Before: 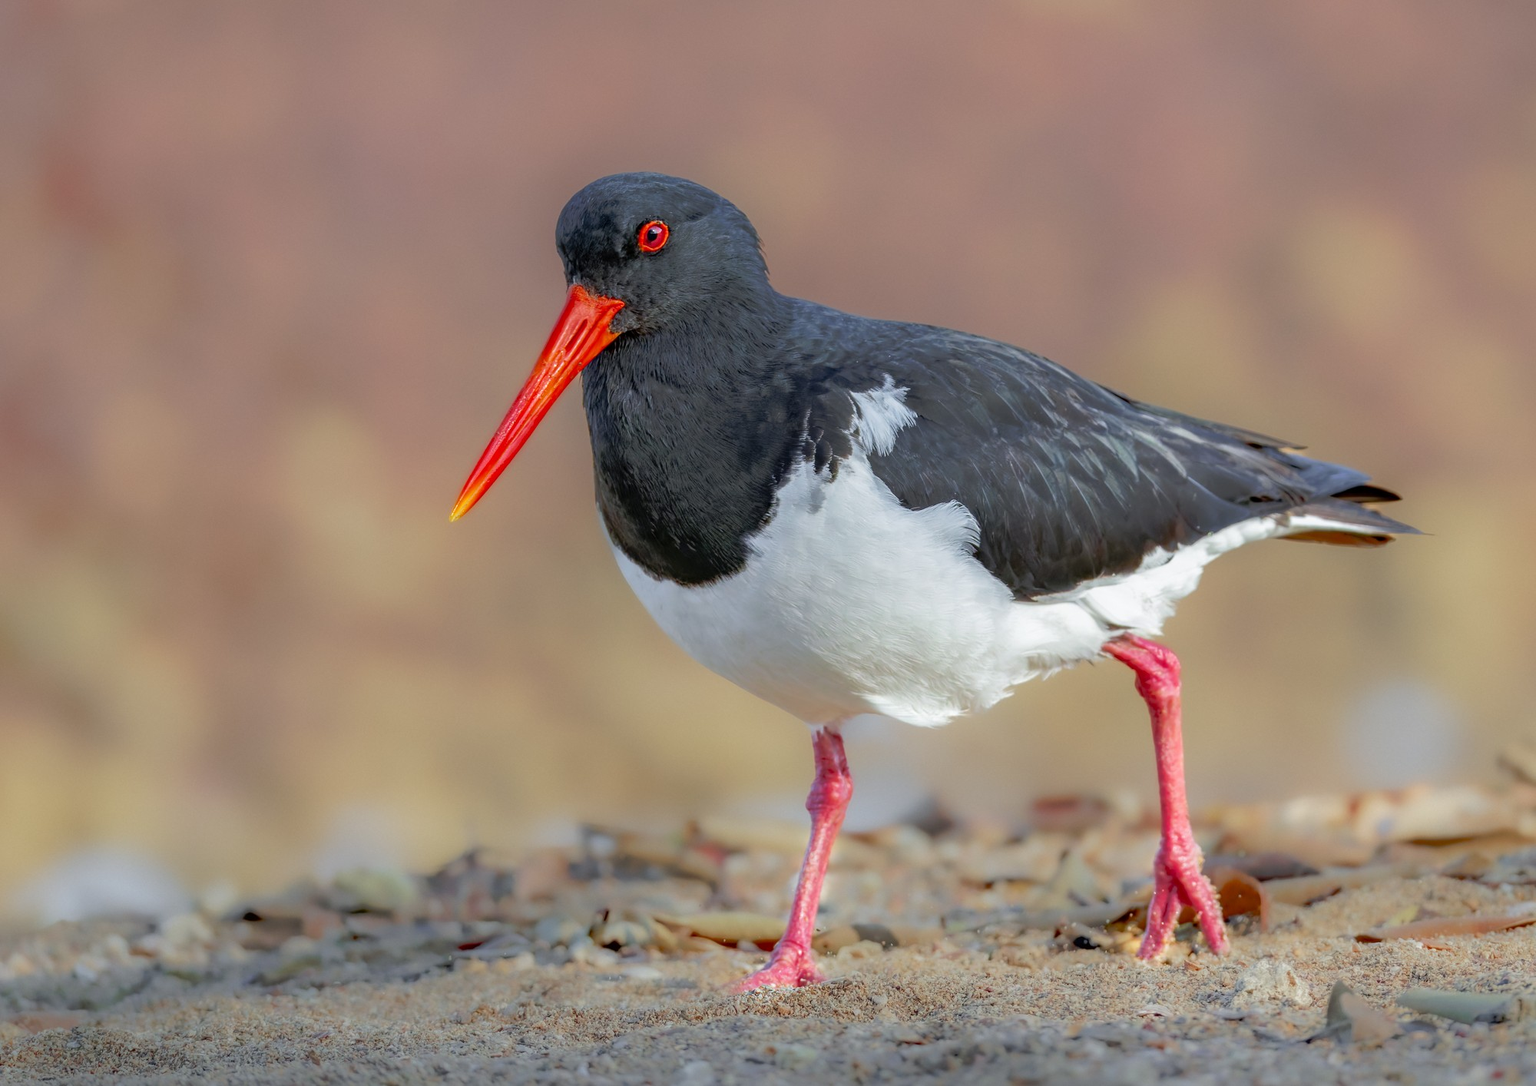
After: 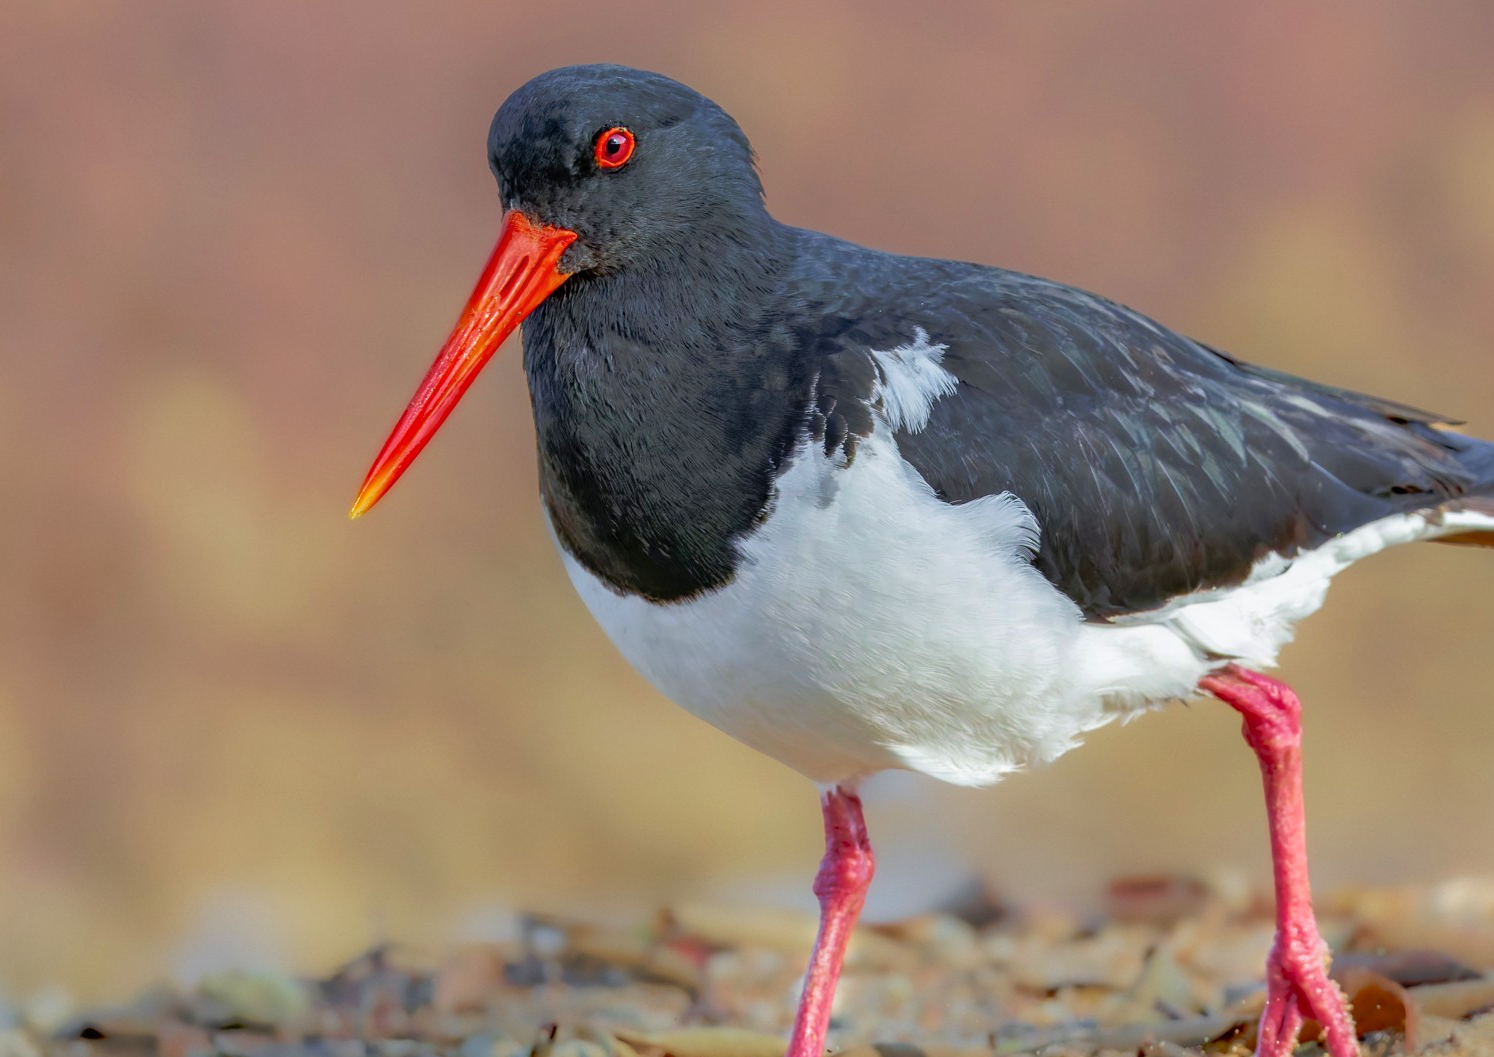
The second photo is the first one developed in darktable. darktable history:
shadows and highlights: shadows 49, highlights -41, soften with gaussian
velvia: on, module defaults
crop and rotate: left 11.831%, top 11.346%, right 13.429%, bottom 13.899%
